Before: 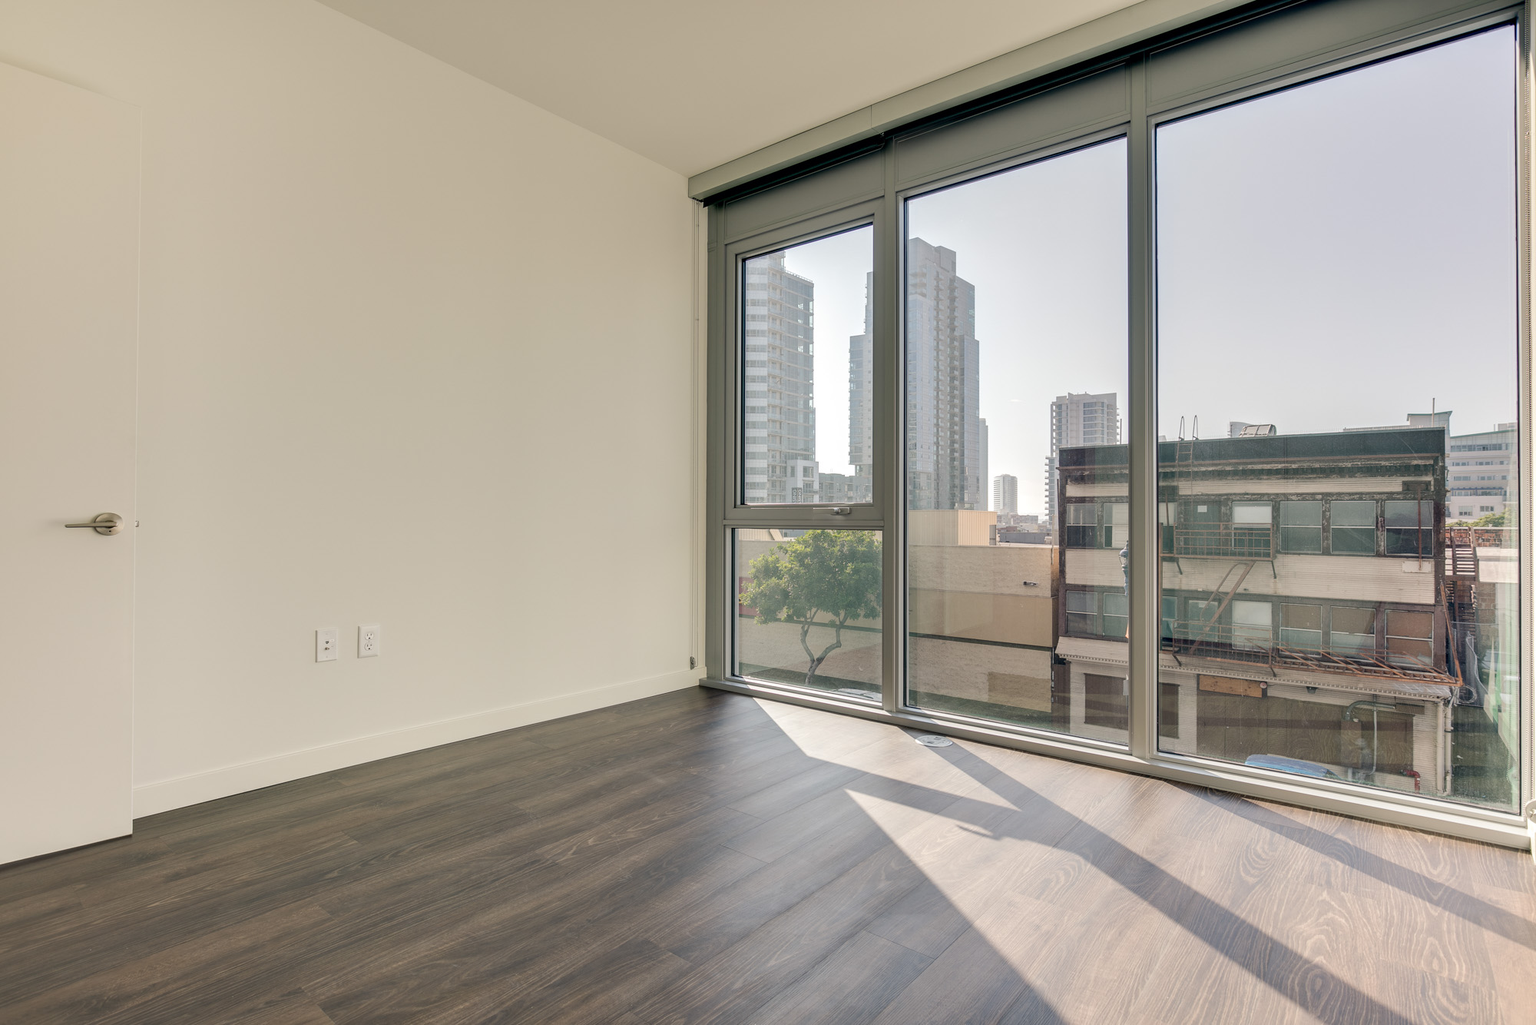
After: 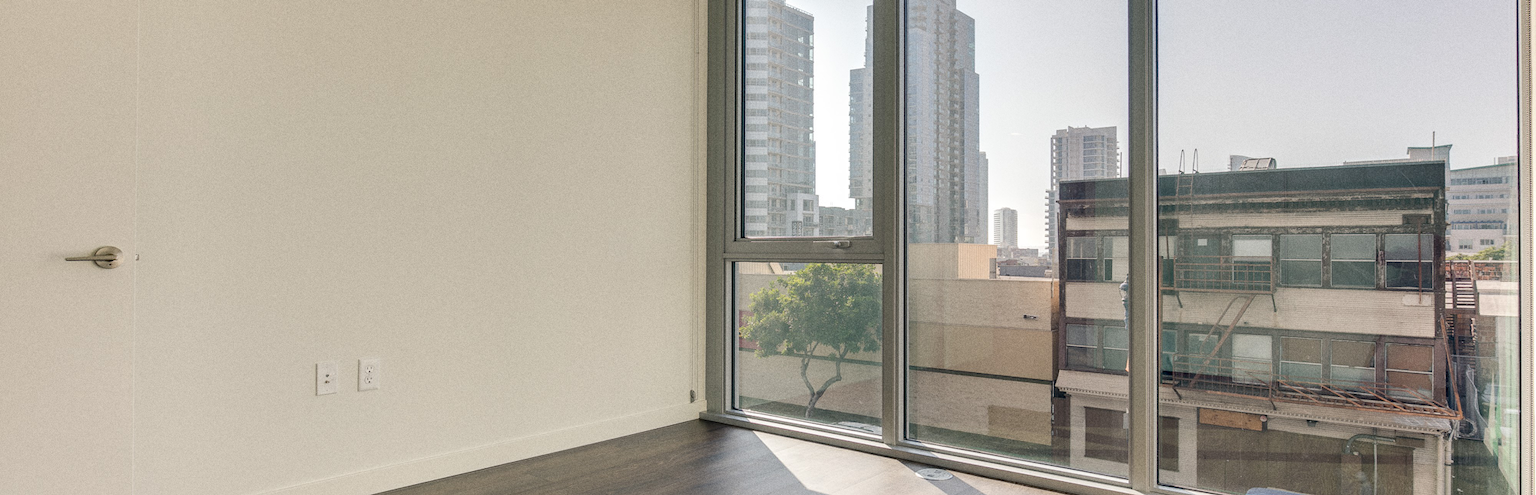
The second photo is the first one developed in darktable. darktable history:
grain: coarseness 0.09 ISO
crop and rotate: top 26.056%, bottom 25.543%
